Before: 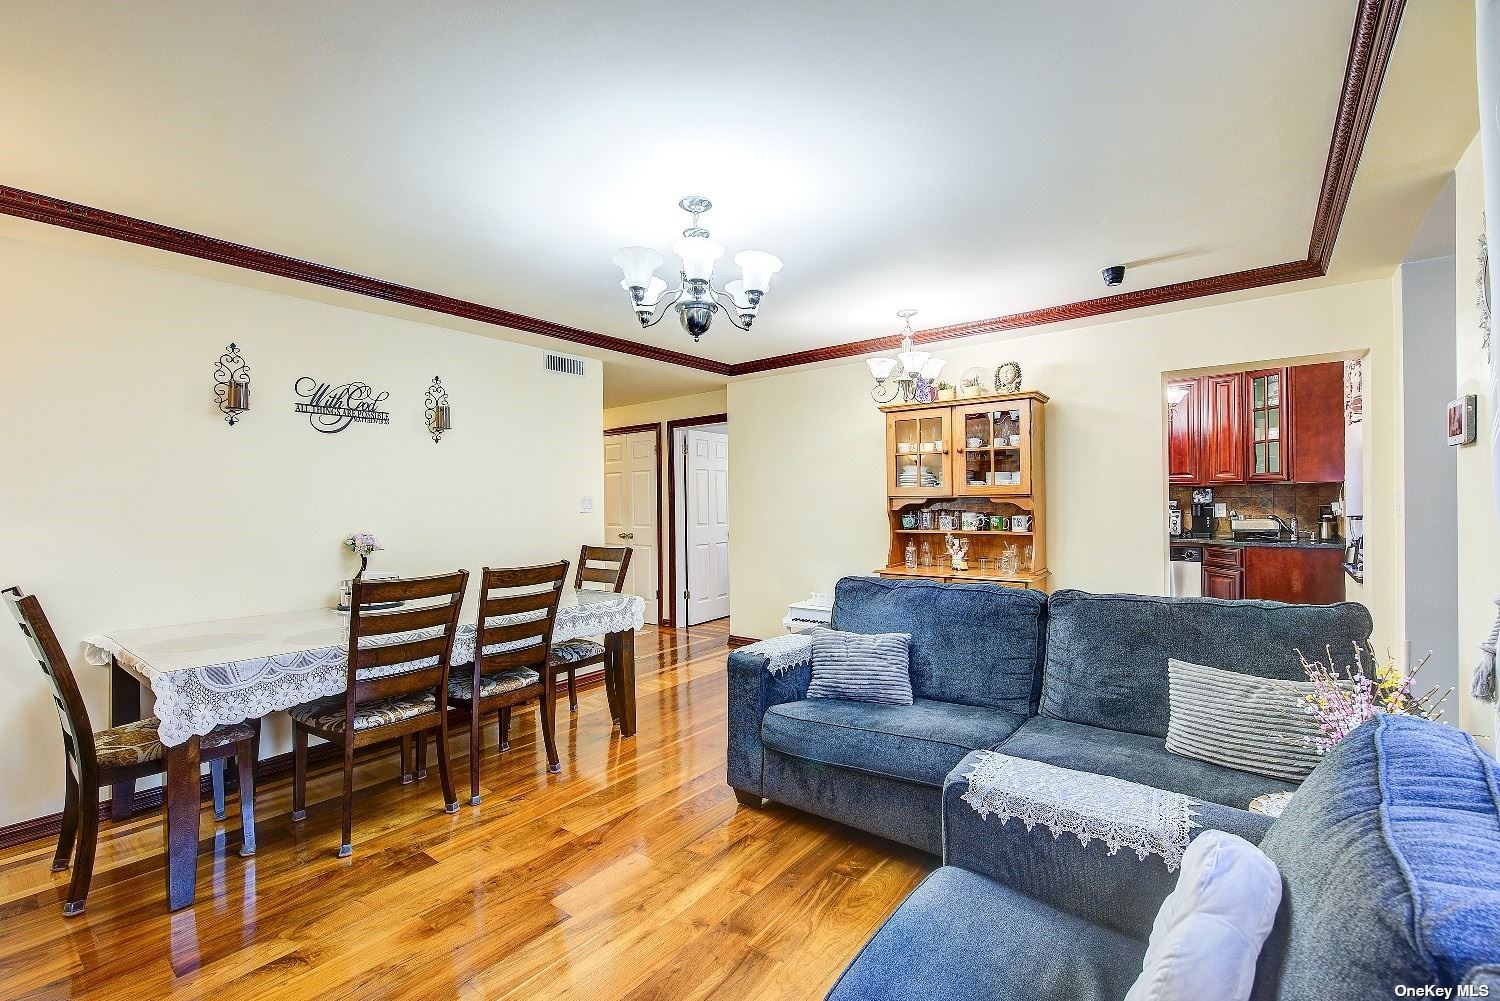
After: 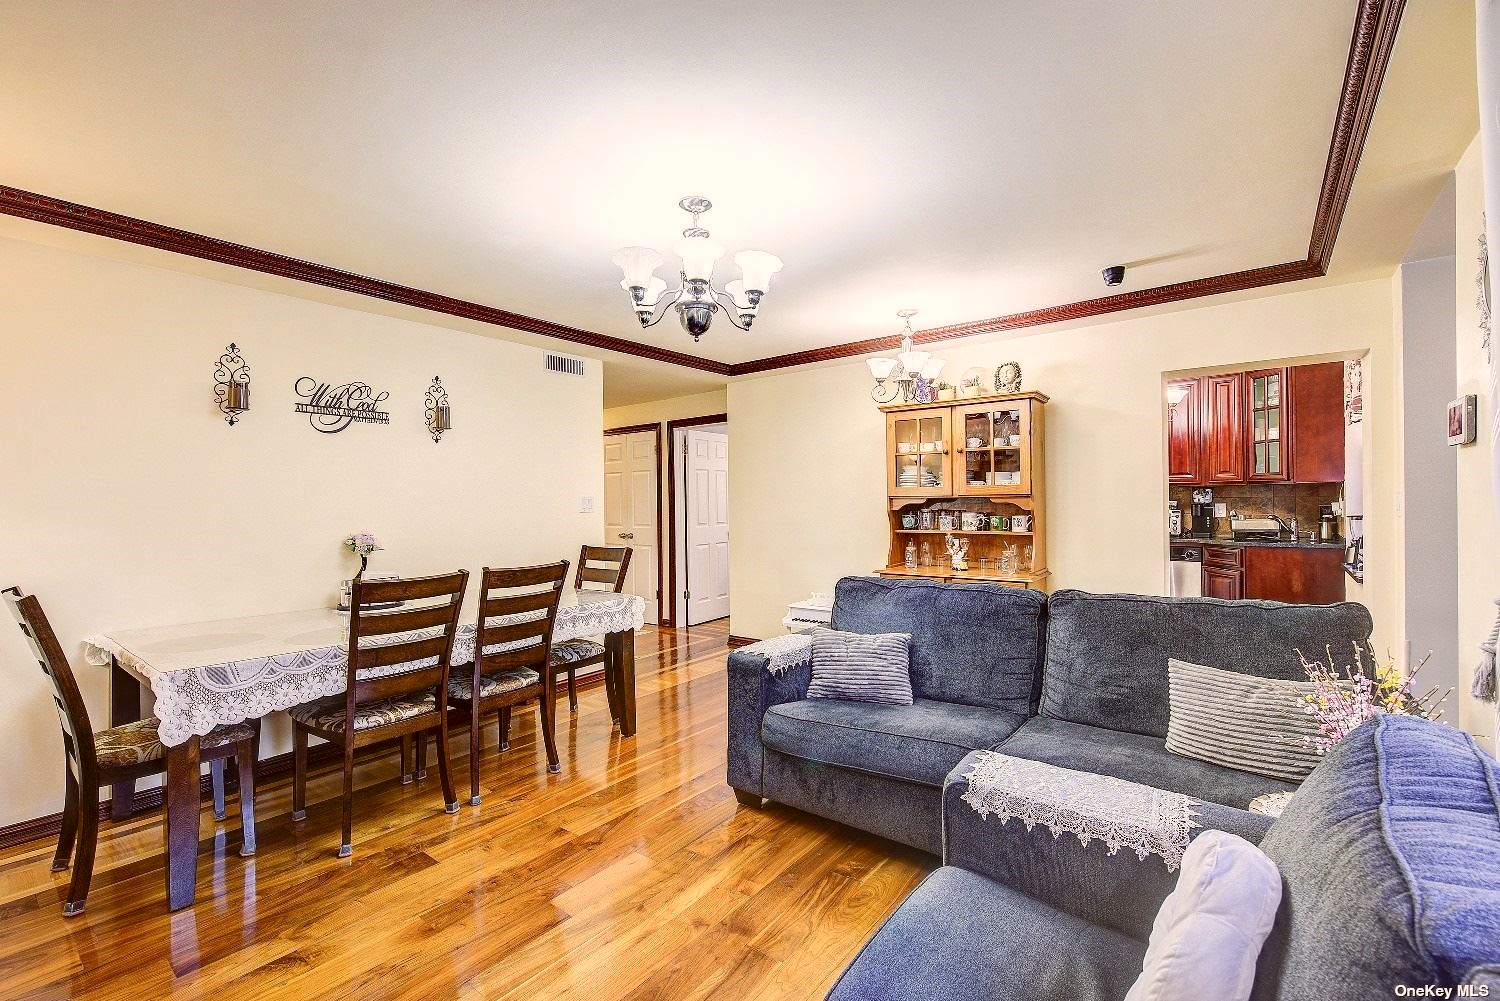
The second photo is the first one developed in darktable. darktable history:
tone equalizer: on, module defaults
exposure: exposure 0.014 EV, compensate exposure bias true, compensate highlight preservation false
color correction: highlights a* 6.39, highlights b* 7.93, shadows a* 6.51, shadows b* 6.95, saturation 0.89
